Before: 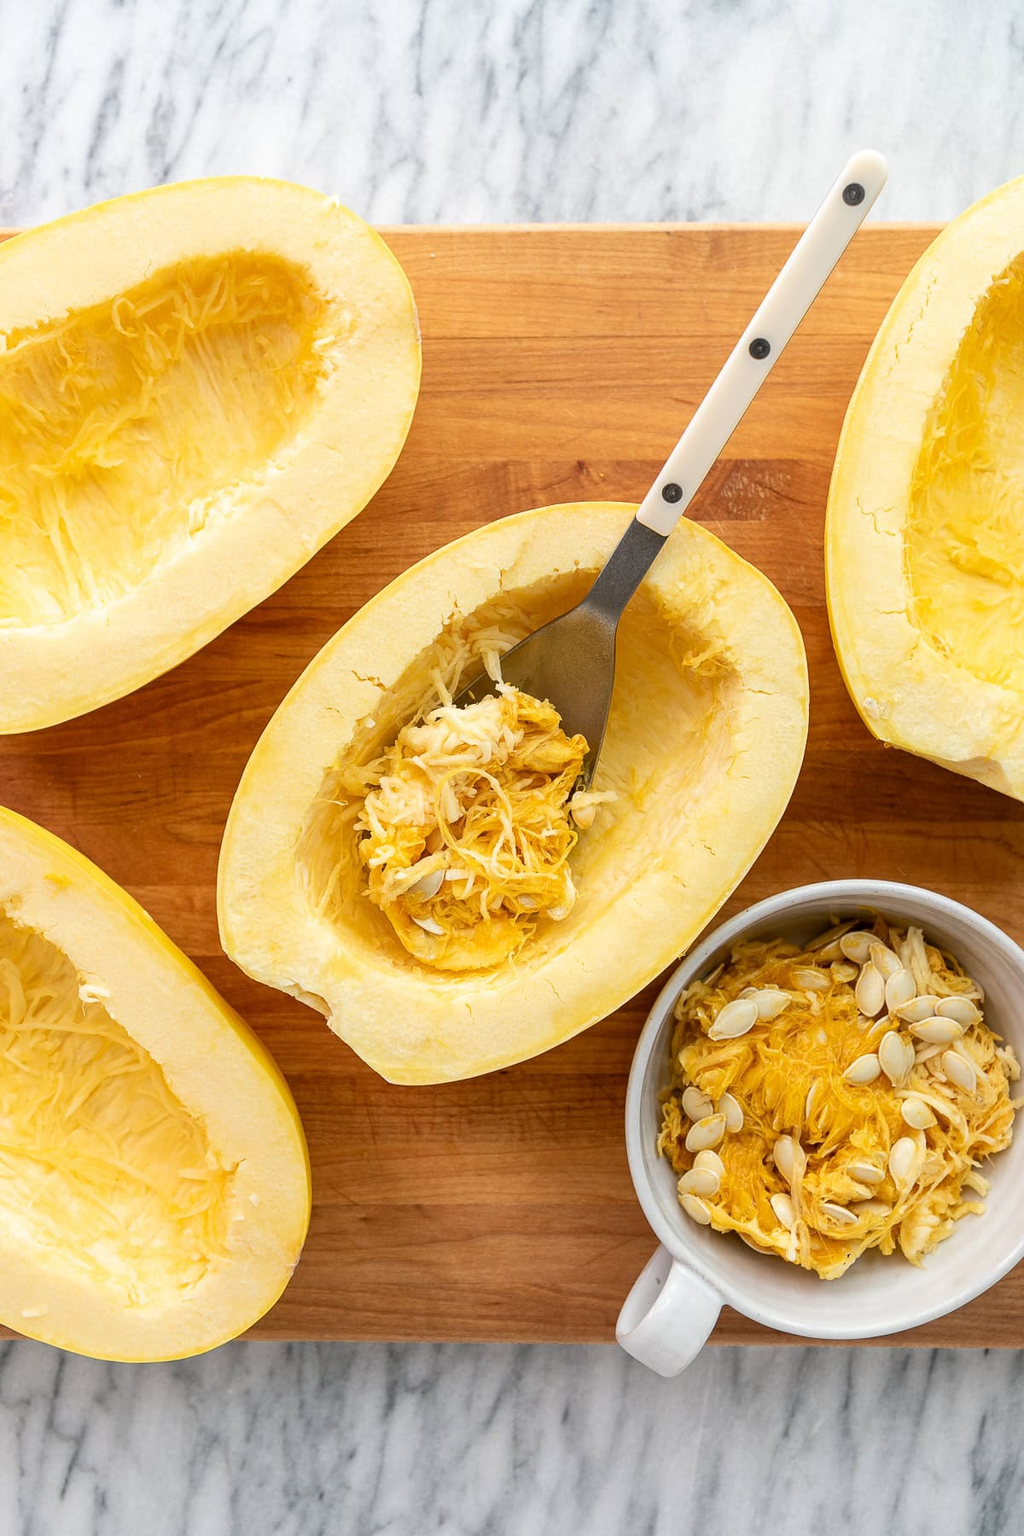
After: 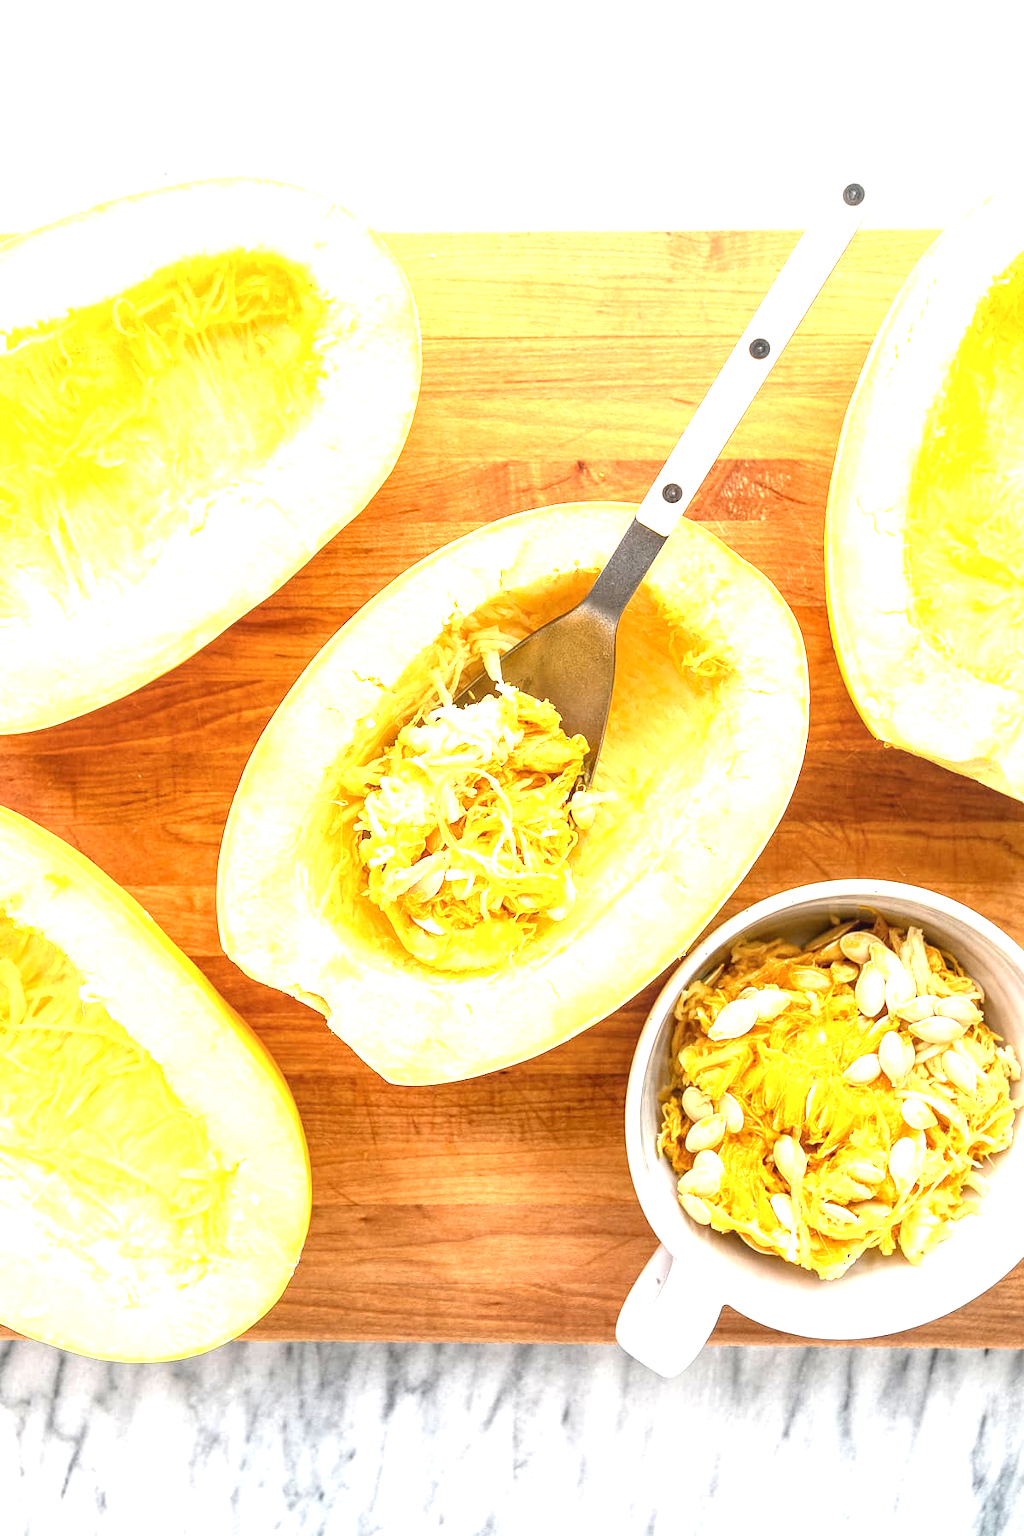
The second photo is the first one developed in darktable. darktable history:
exposure: black level correction 0, exposure 1.385 EV, compensate highlight preservation false
local contrast: on, module defaults
